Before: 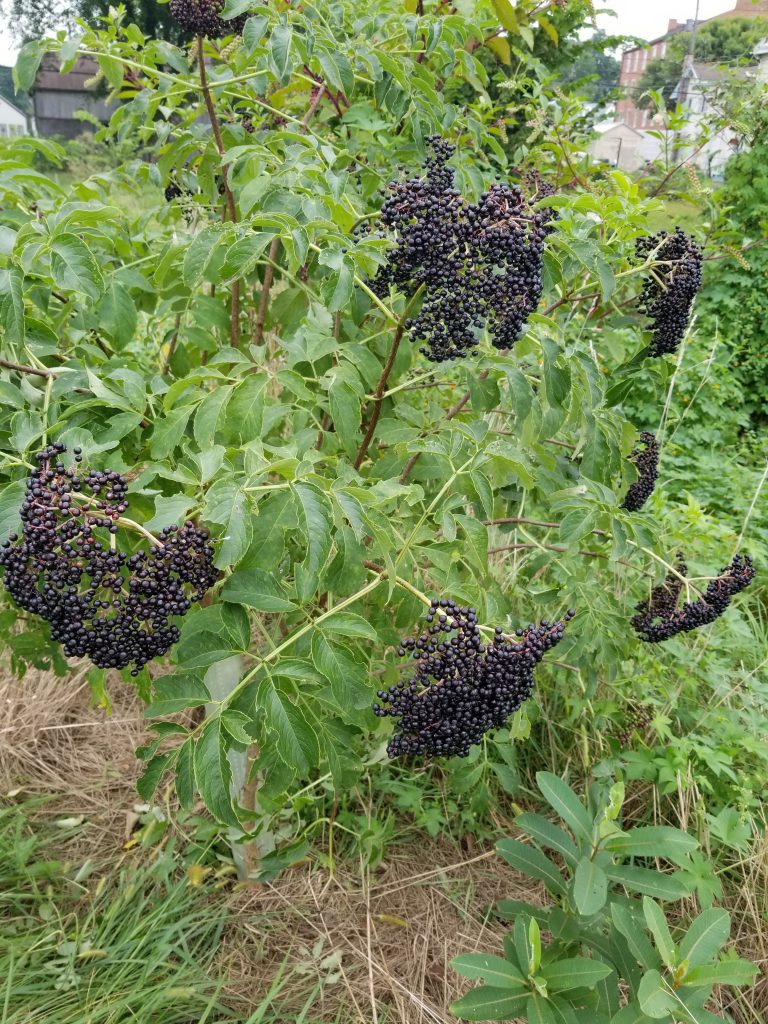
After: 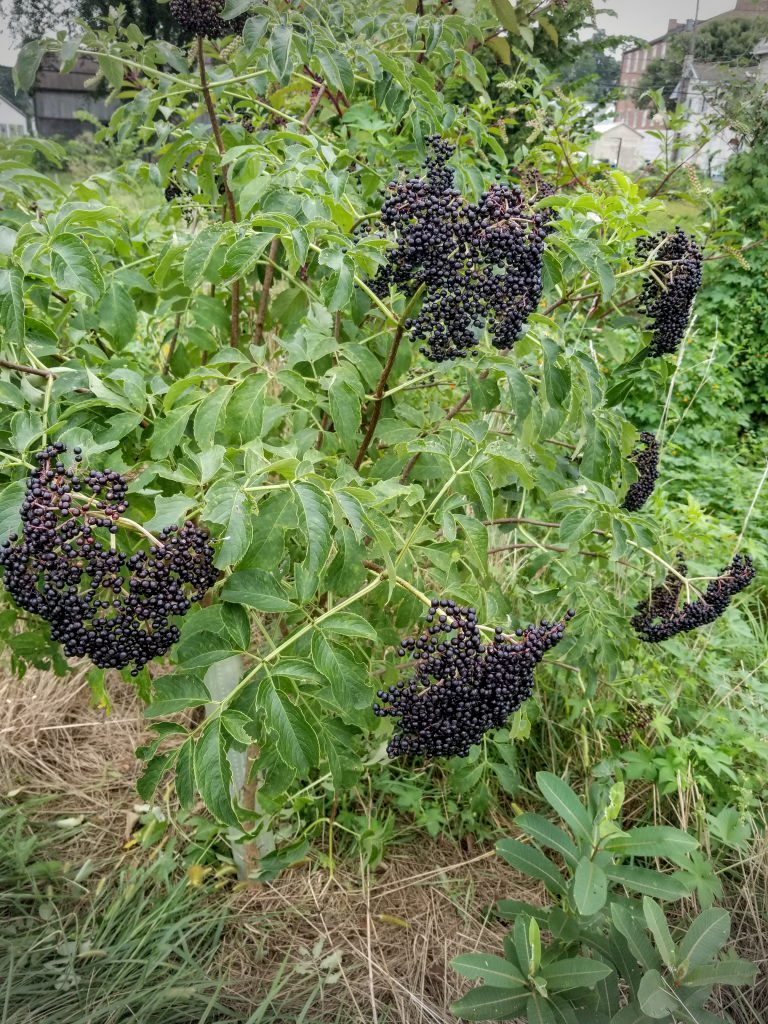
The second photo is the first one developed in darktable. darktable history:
exposure: compensate exposure bias true, compensate highlight preservation false
vignetting: width/height ratio 1.09, dithering 8-bit output
local contrast: on, module defaults
